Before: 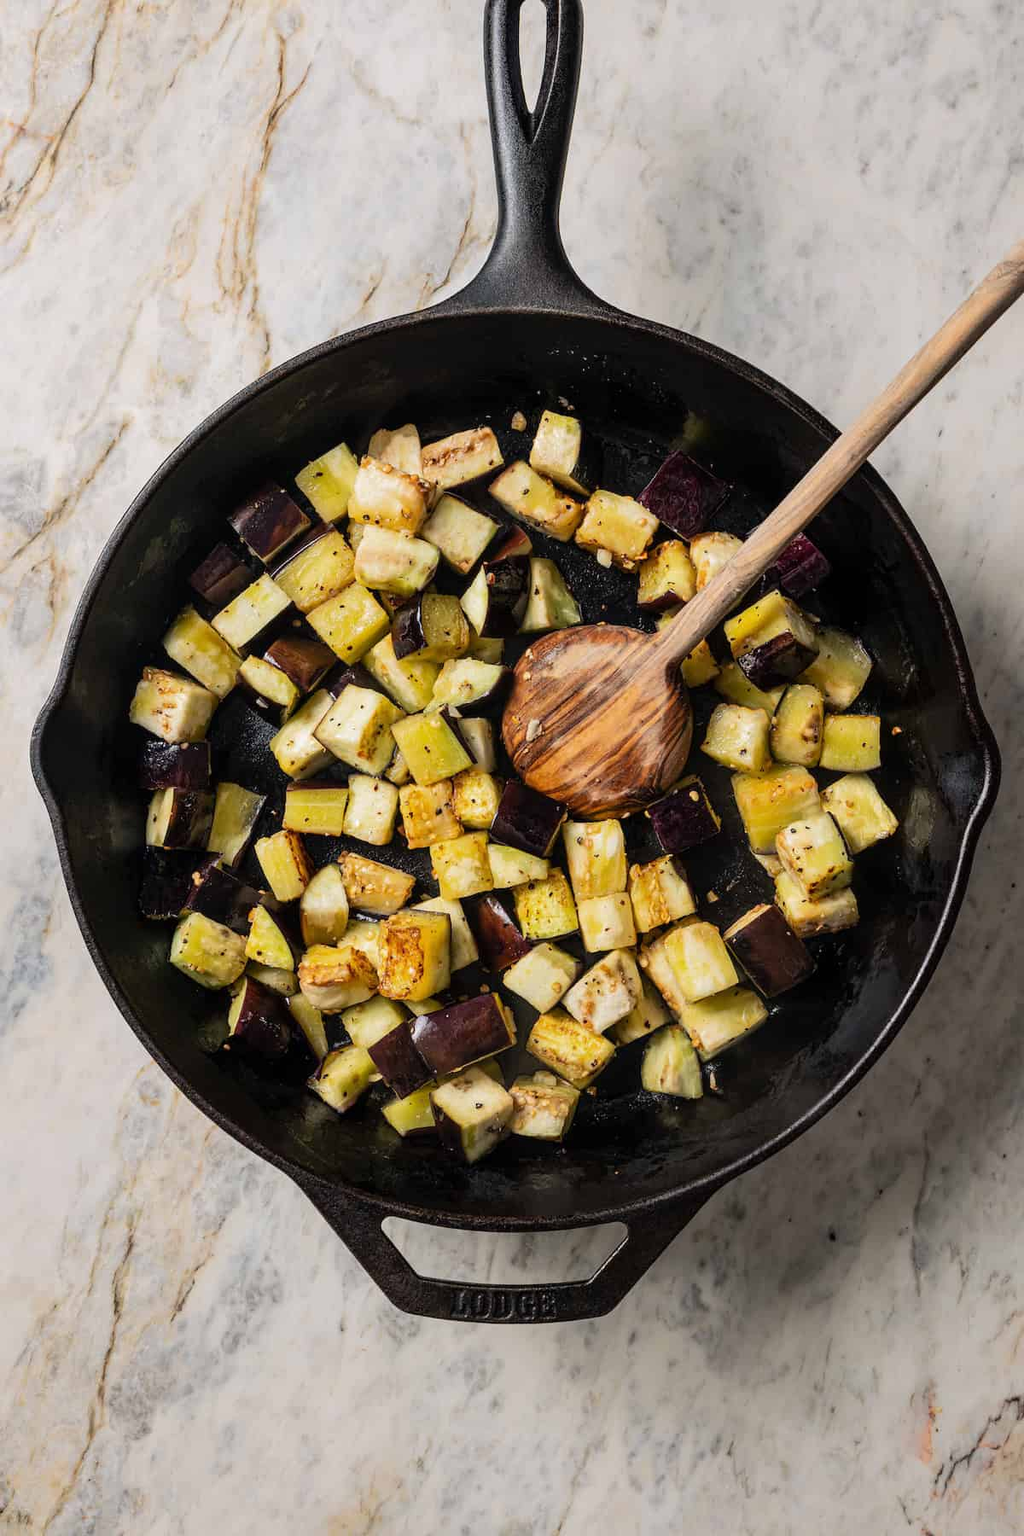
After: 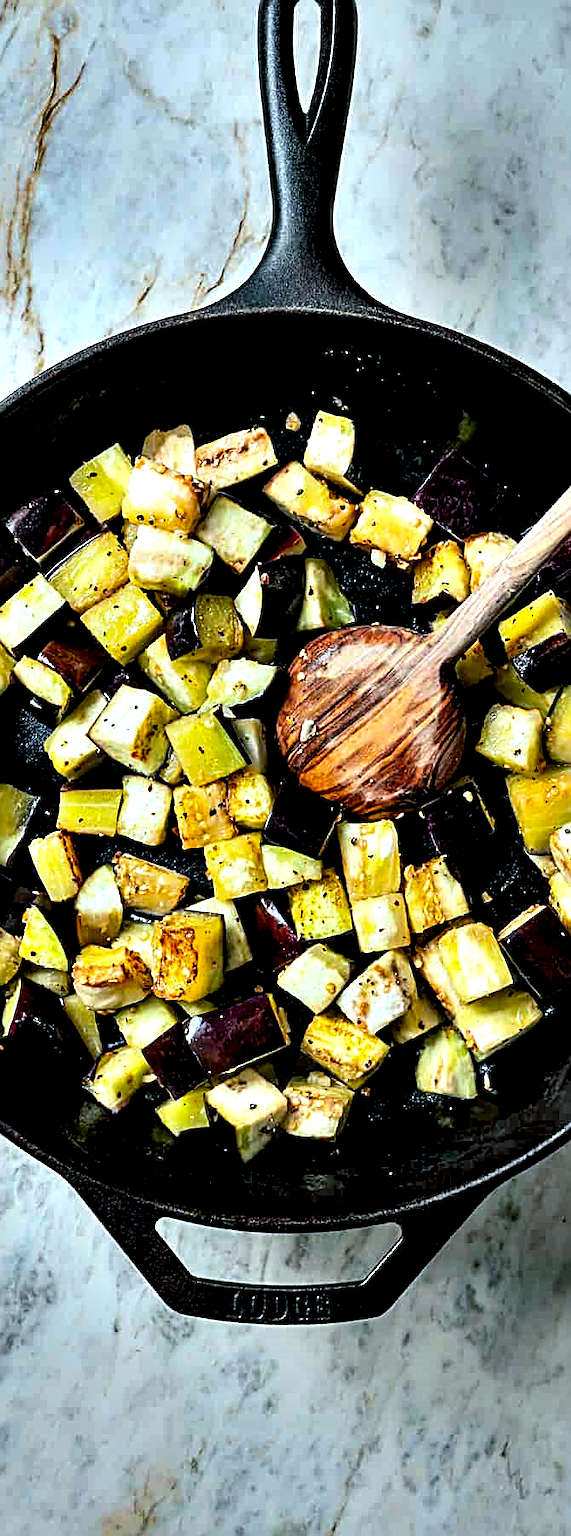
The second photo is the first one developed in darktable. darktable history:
shadows and highlights: soften with gaussian
color balance rgb: shadows lift › chroma 2.022%, shadows lift › hue 184.22°, linear chroma grading › global chroma -15.796%, perceptual saturation grading › global saturation 30.11%
exposure: black level correction 0.009, exposure 0.016 EV, compensate highlight preservation false
color calibration: output R [0.946, 0.065, -0.013, 0], output G [-0.246, 1.264, -0.017, 0], output B [0.046, -0.098, 1.05, 0], illuminant Planckian (black body), x 0.376, y 0.374, temperature 4114.99 K
crop: left 22.091%, right 22.132%, bottom 0.002%
contrast equalizer: y [[0.6 ×6], [0.55 ×6], [0 ×6], [0 ×6], [0 ×6]]
sharpen: radius 2.626, amount 0.681
